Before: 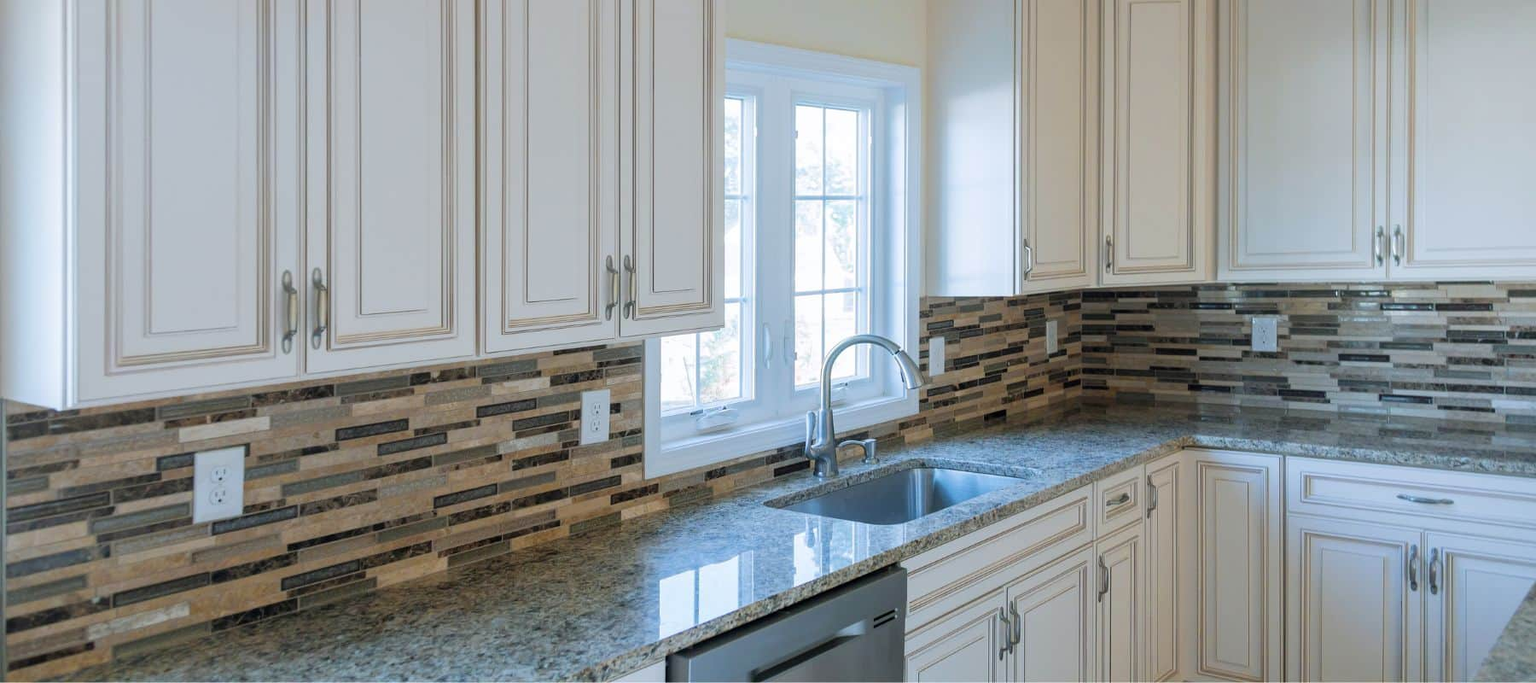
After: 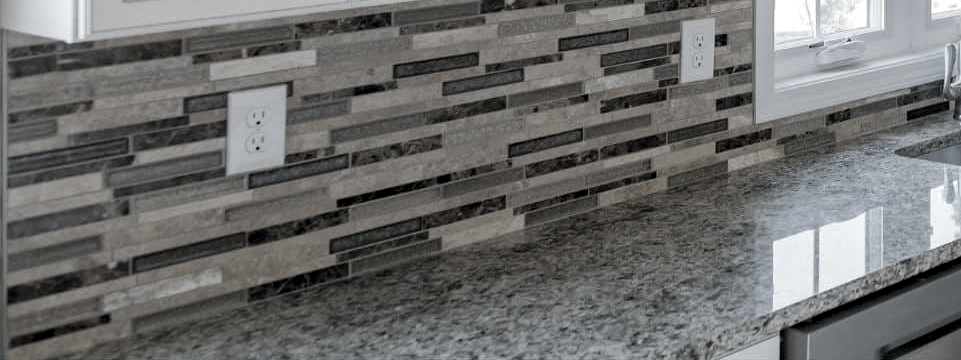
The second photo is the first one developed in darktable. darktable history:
crop and rotate: top 54.778%, right 46.61%, bottom 0.159%
color correction: saturation 0.2
local contrast: mode bilateral grid, contrast 20, coarseness 50, detail 120%, midtone range 0.2
haze removal: compatibility mode true, adaptive false
